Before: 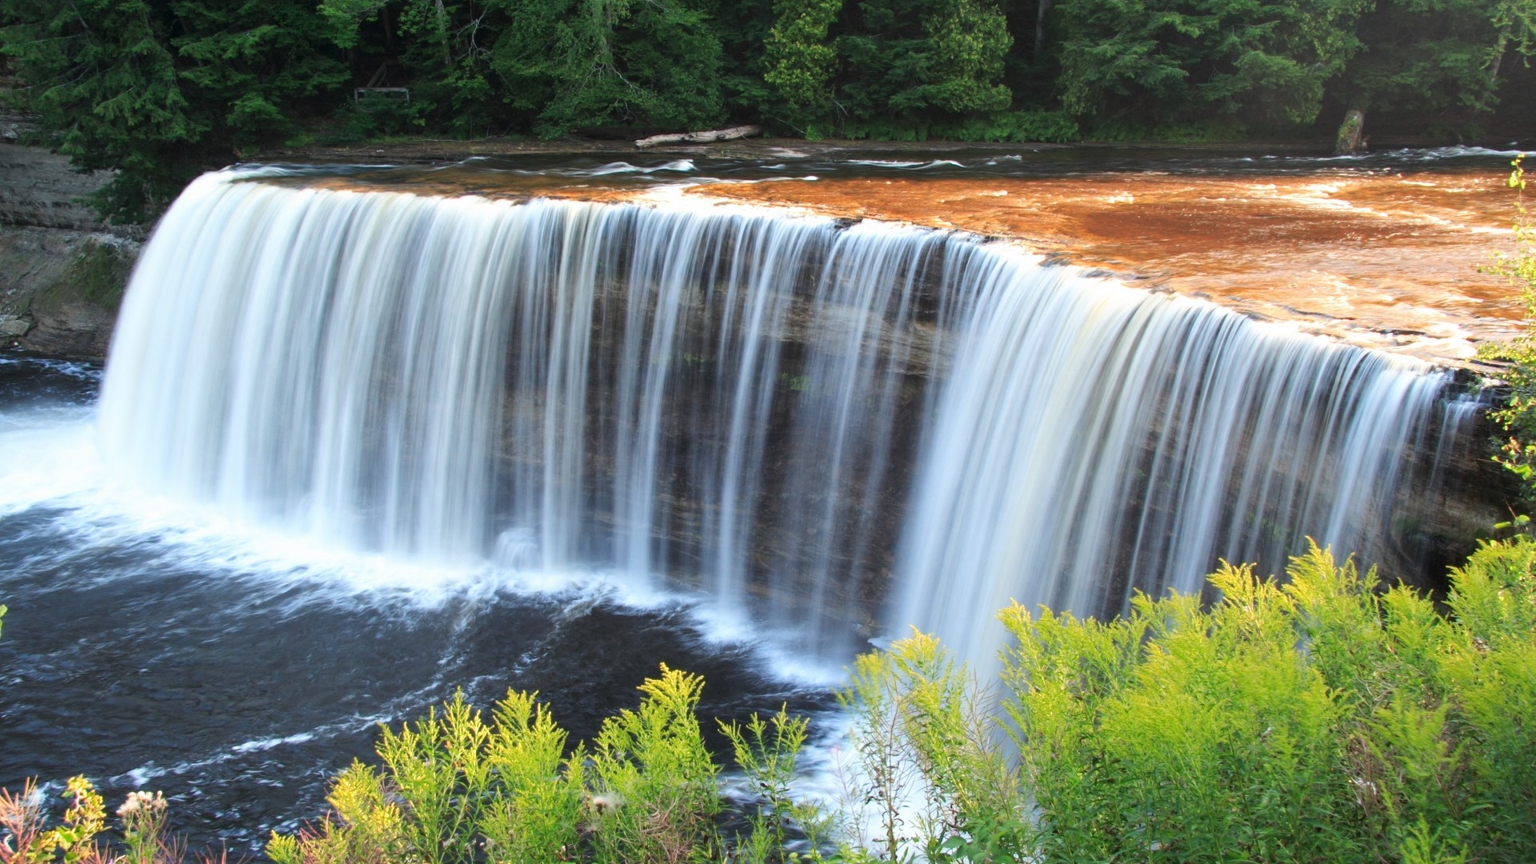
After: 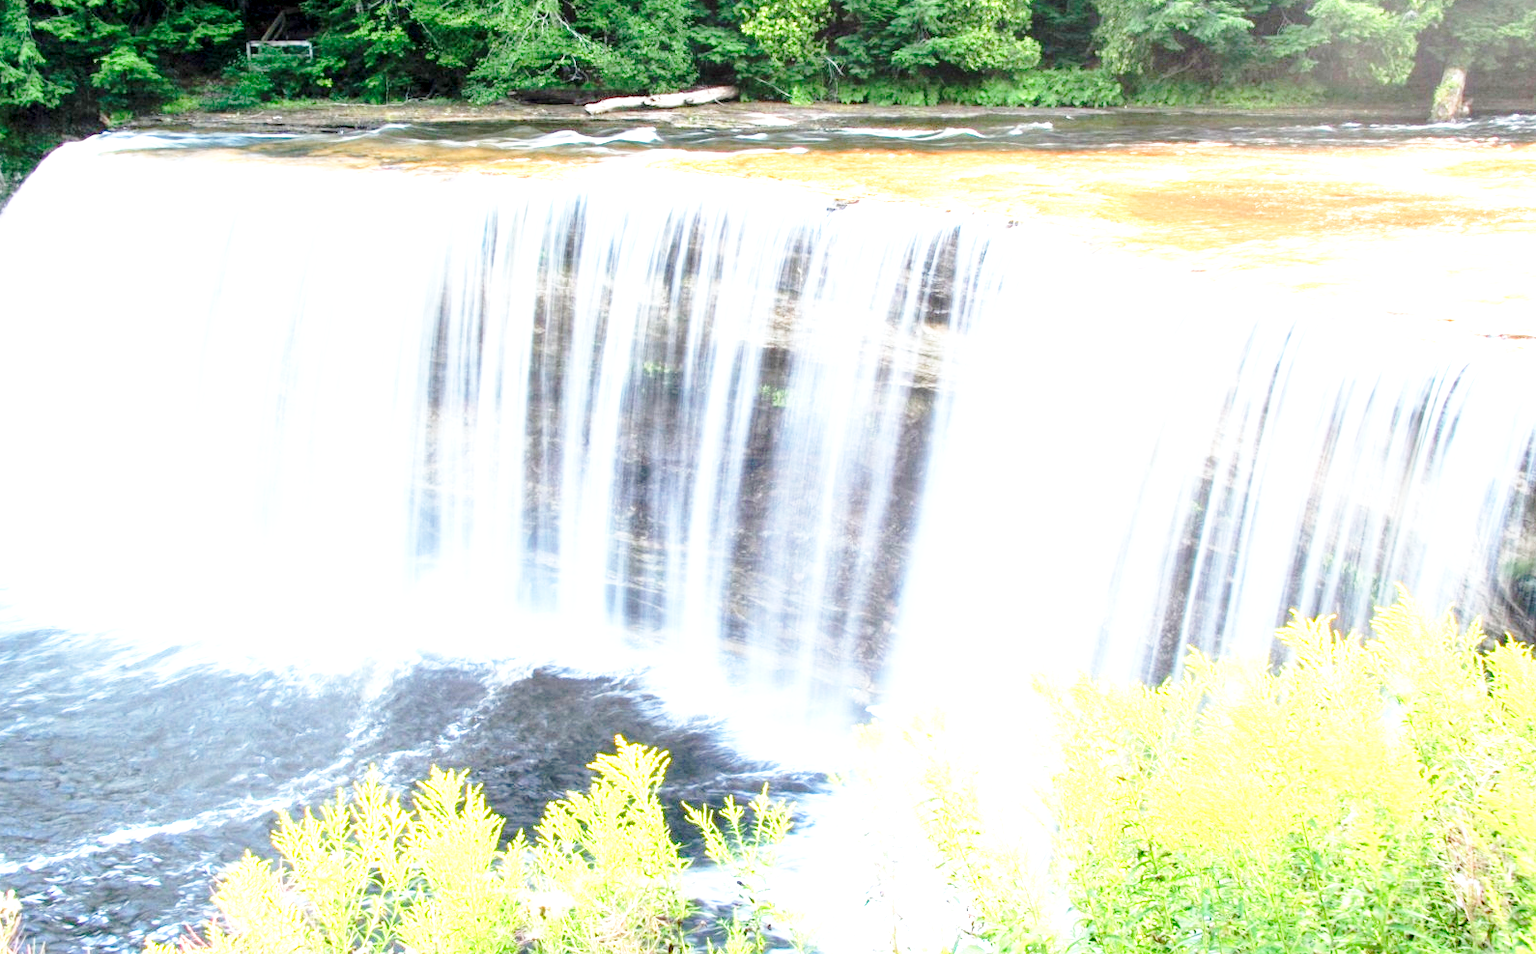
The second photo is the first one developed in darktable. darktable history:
base curve: curves: ch0 [(0, 0) (0.032, 0.037) (0.105, 0.228) (0.435, 0.76) (0.856, 0.983) (1, 1)], preserve colors none
exposure: black level correction 0.005, exposure 2.084 EV, compensate highlight preservation false
crop: left 9.807%, top 6.259%, right 7.334%, bottom 2.177%
color balance rgb: saturation formula JzAzBz (2021)
